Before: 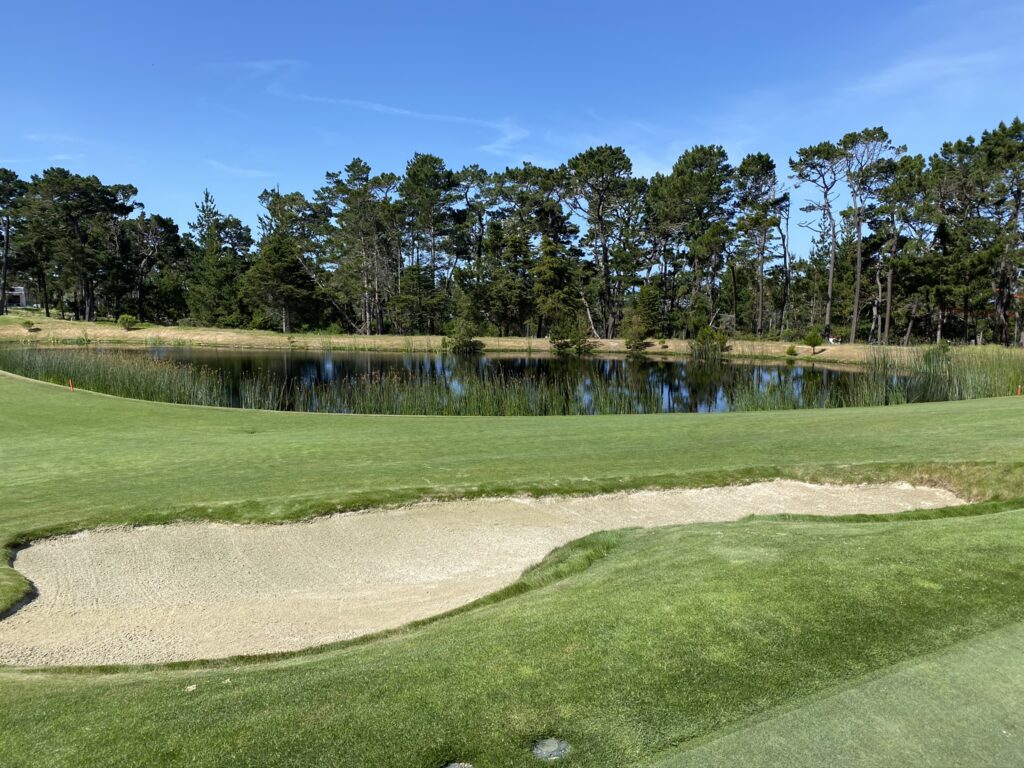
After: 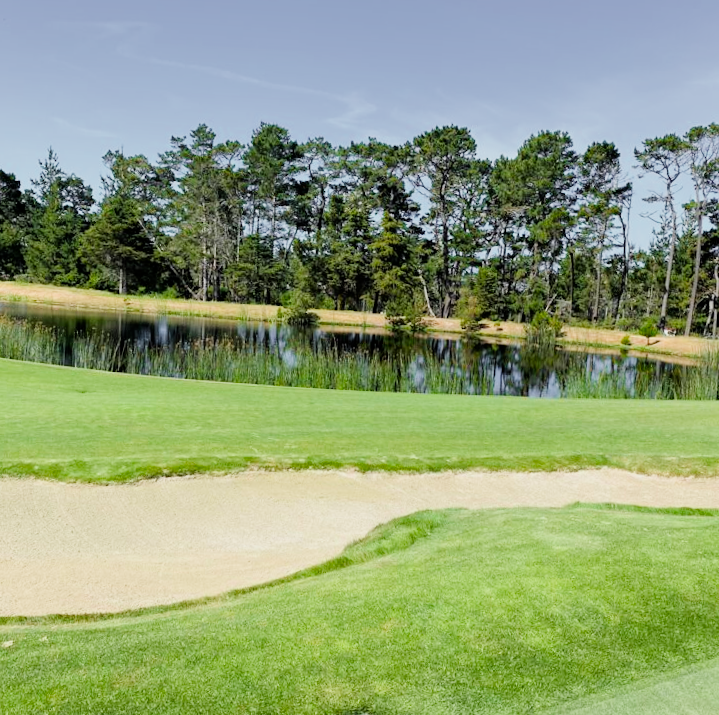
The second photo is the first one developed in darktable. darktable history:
exposure: black level correction 0, exposure 1.199 EV, compensate highlight preservation false
crop and rotate: angle -3.18°, left 13.93%, top 0.025%, right 10.752%, bottom 0.05%
filmic rgb: black relative exposure -6.91 EV, white relative exposure 5.65 EV, threshold 2.99 EV, hardness 2.86, preserve chrominance max RGB, enable highlight reconstruction true
color zones: curves: ch1 [(0.25, 0.61) (0.75, 0.248)]
